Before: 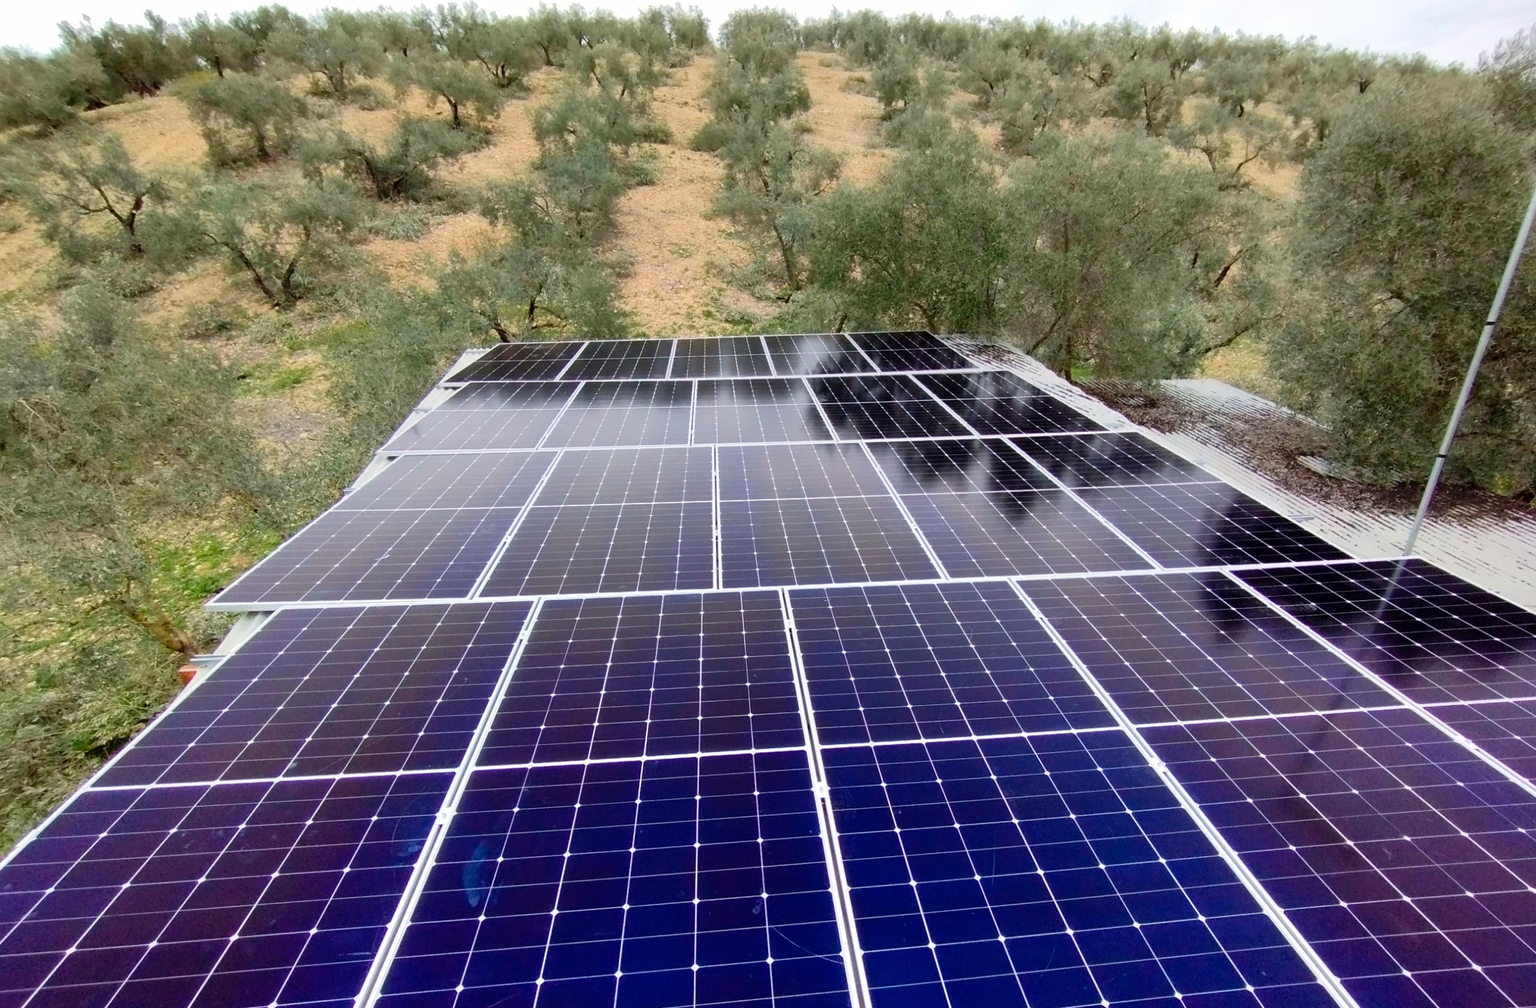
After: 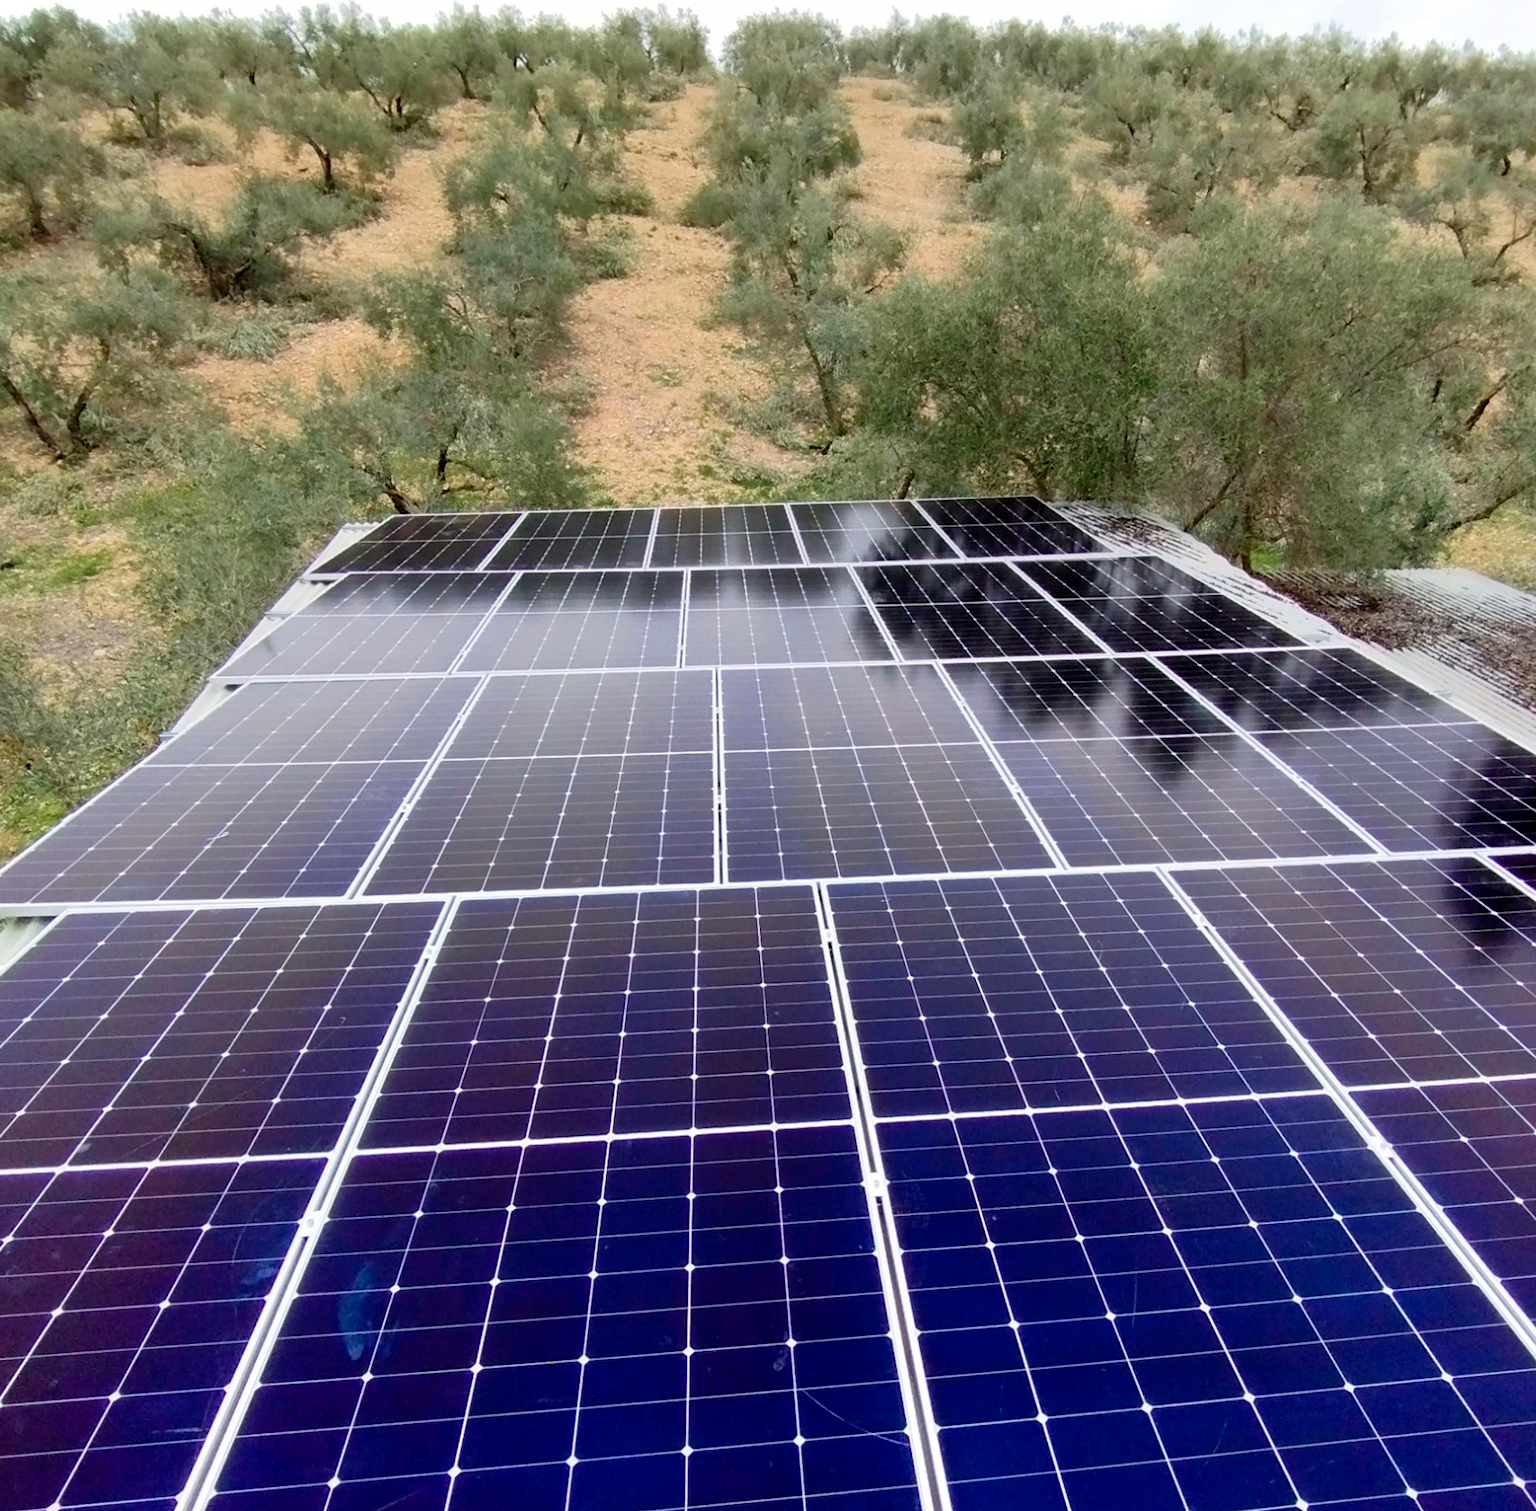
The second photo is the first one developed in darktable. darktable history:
crop and rotate: left 15.446%, right 17.836%
exposure: black level correction 0.001, compensate highlight preservation false
